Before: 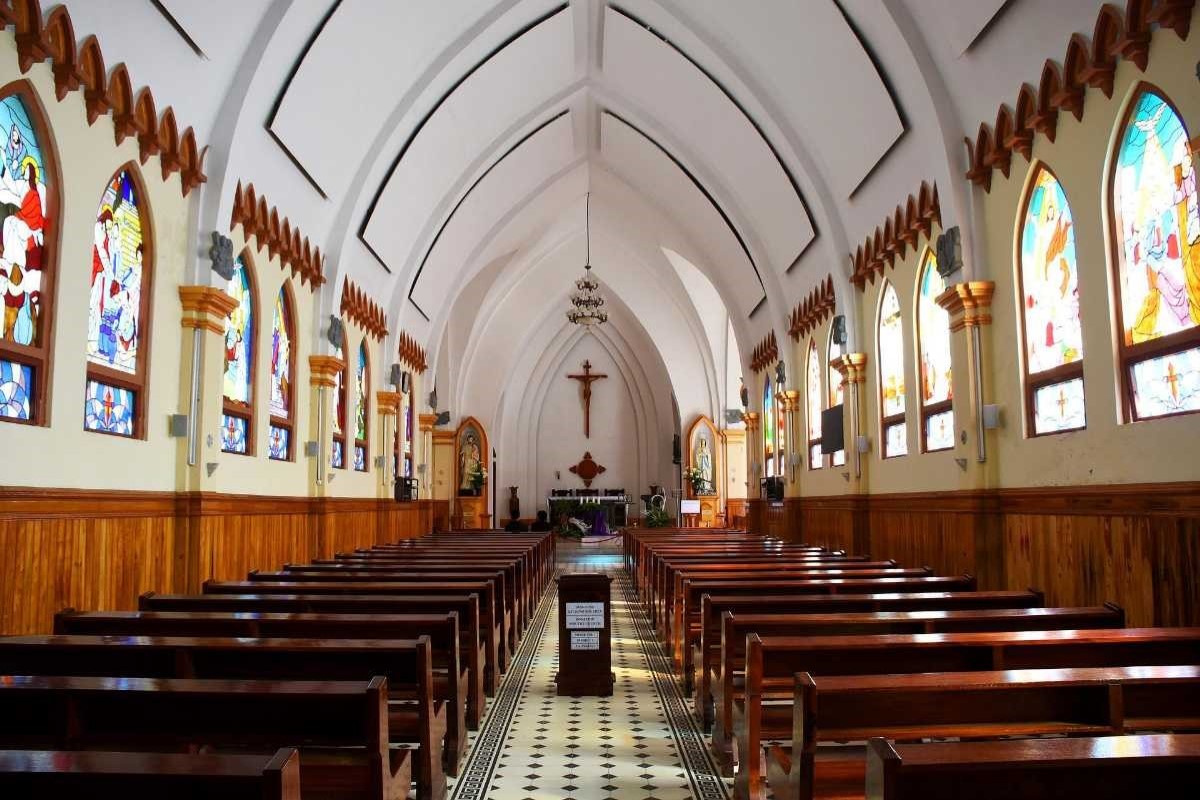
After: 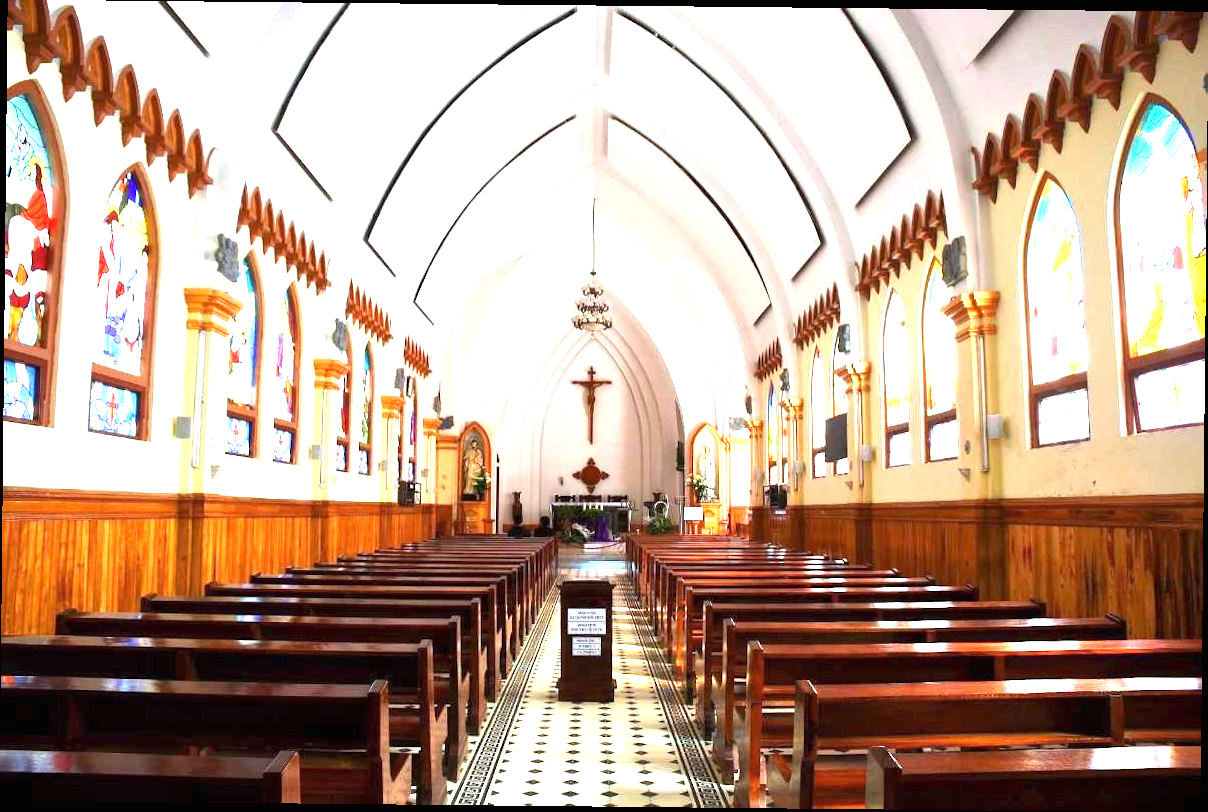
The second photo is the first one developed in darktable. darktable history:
exposure: black level correction 0, exposure 1.682 EV, compensate exposure bias true, compensate highlight preservation false
crop and rotate: angle -0.585°
